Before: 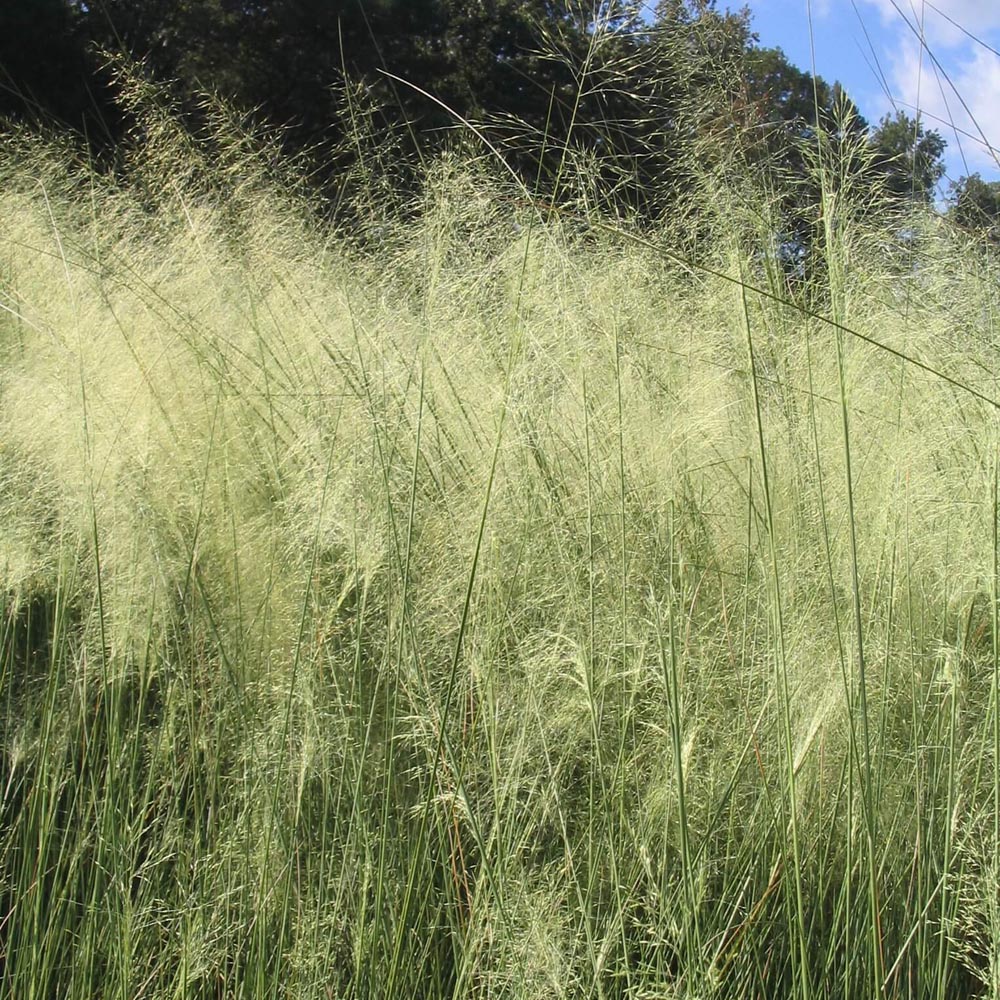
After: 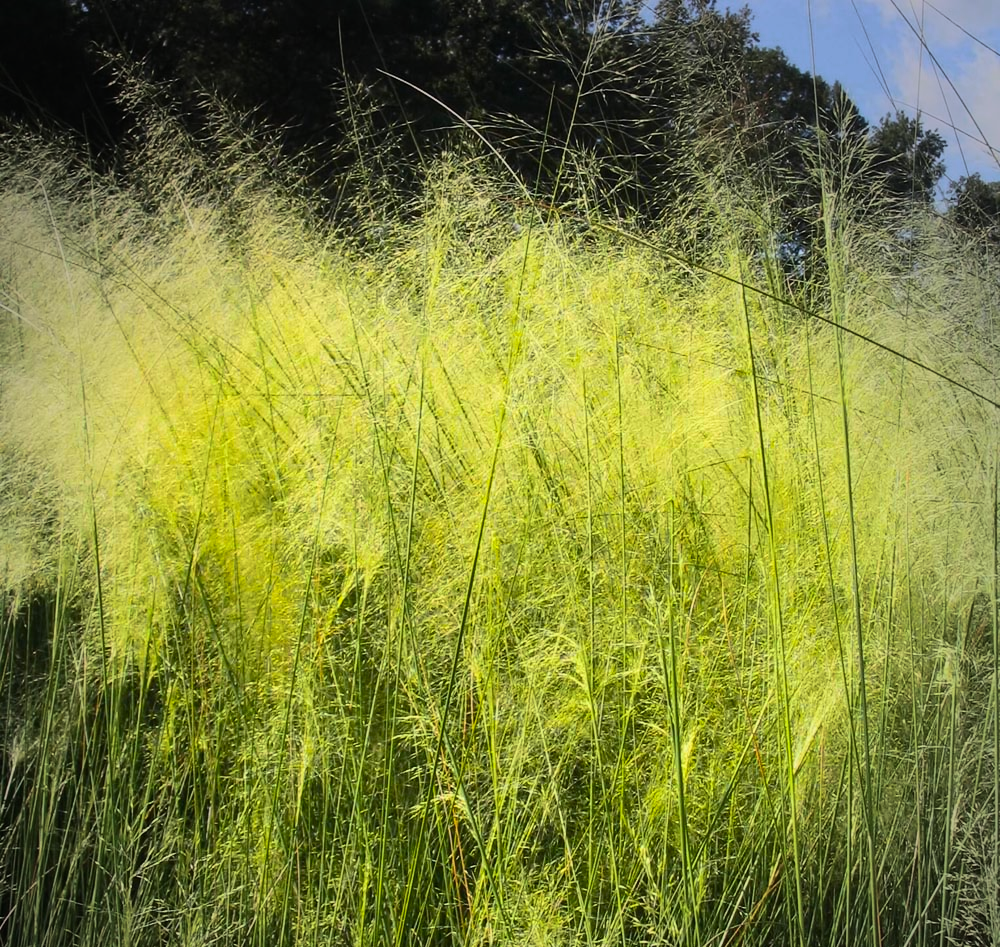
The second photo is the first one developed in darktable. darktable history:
contrast brightness saturation: contrast 0.245, brightness 0.093
vignetting: fall-off start 67.23%, center (-0.029, 0.239), width/height ratio 1.009, unbound false
crop and rotate: top 0.002%, bottom 5.248%
exposure: exposure -0.274 EV, compensate exposure bias true, compensate highlight preservation false
color balance rgb: shadows lift › chroma 0.906%, shadows lift › hue 113.46°, linear chroma grading › shadows -39.744%, linear chroma grading › highlights 40.354%, linear chroma grading › global chroma 44.769%, linear chroma grading › mid-tones -29.895%, perceptual saturation grading › global saturation -0.023%, global vibrance 50.538%
